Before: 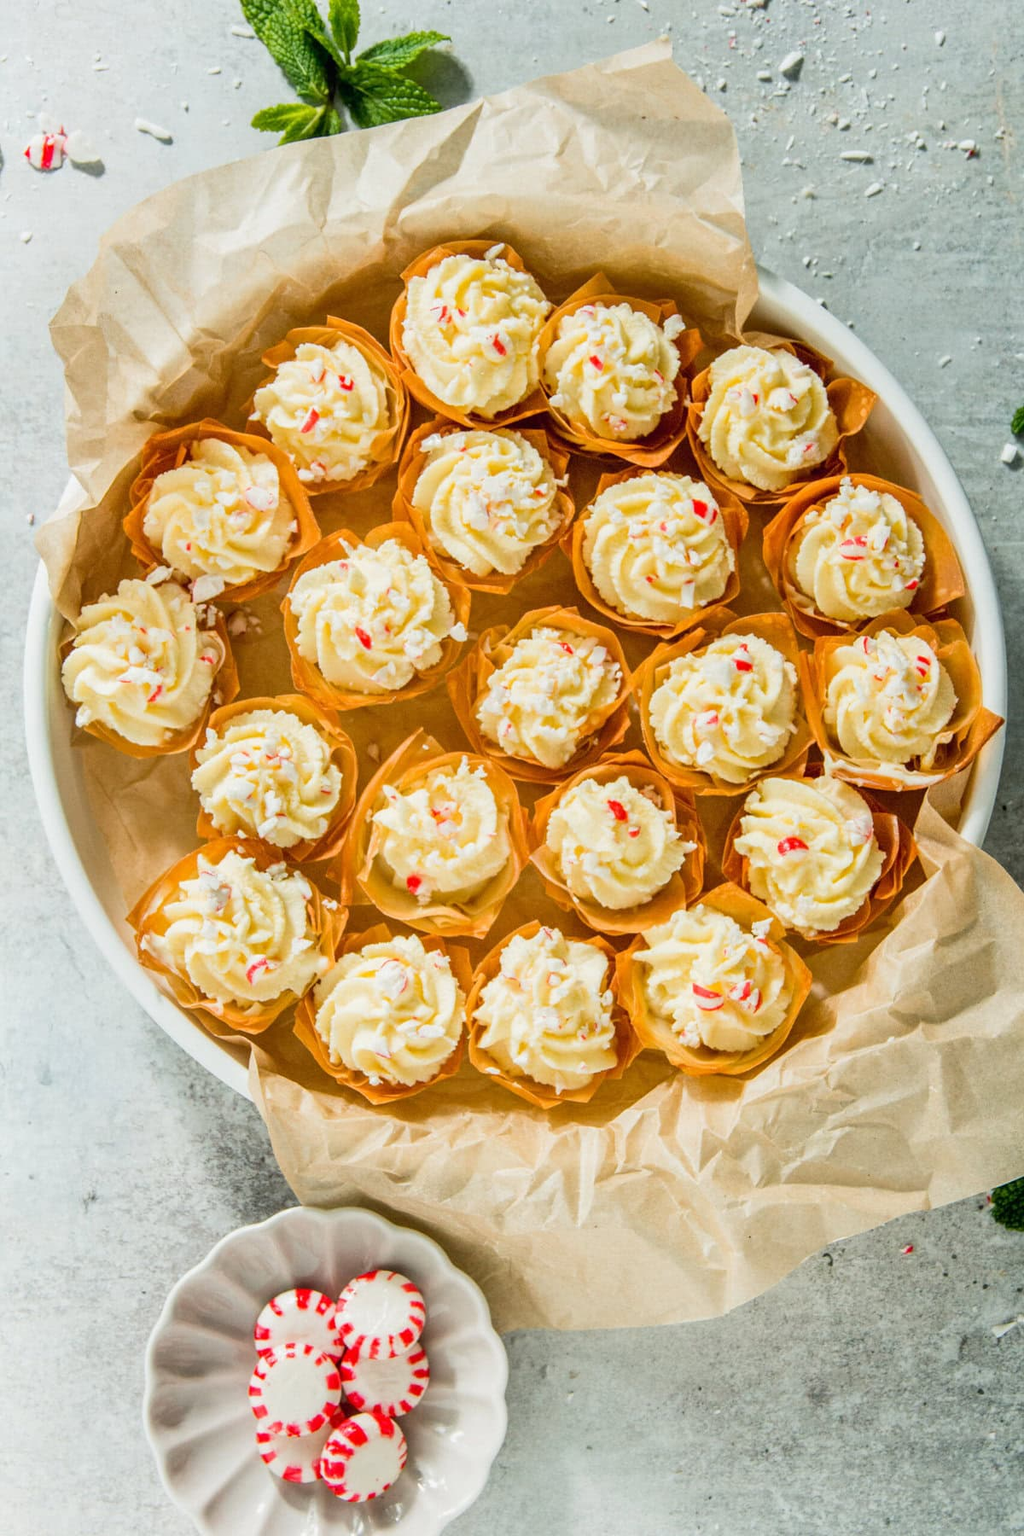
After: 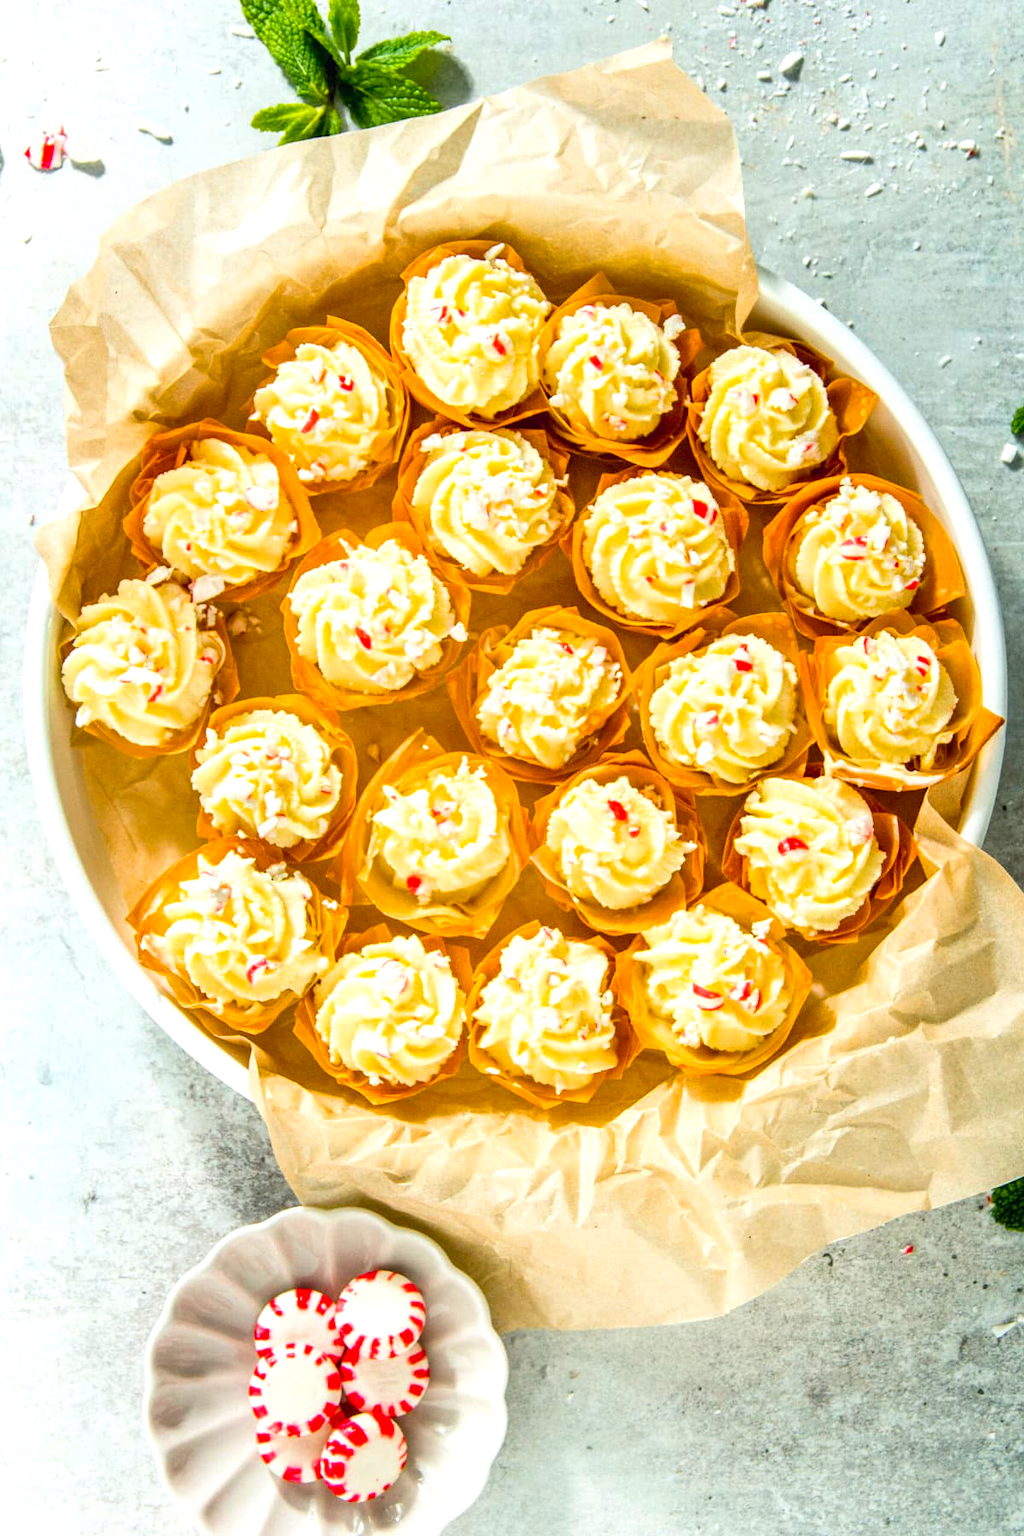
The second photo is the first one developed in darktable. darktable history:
exposure: exposure 0.507 EV, compensate highlight preservation false
color balance rgb: perceptual saturation grading › global saturation 20%, global vibrance 20%
